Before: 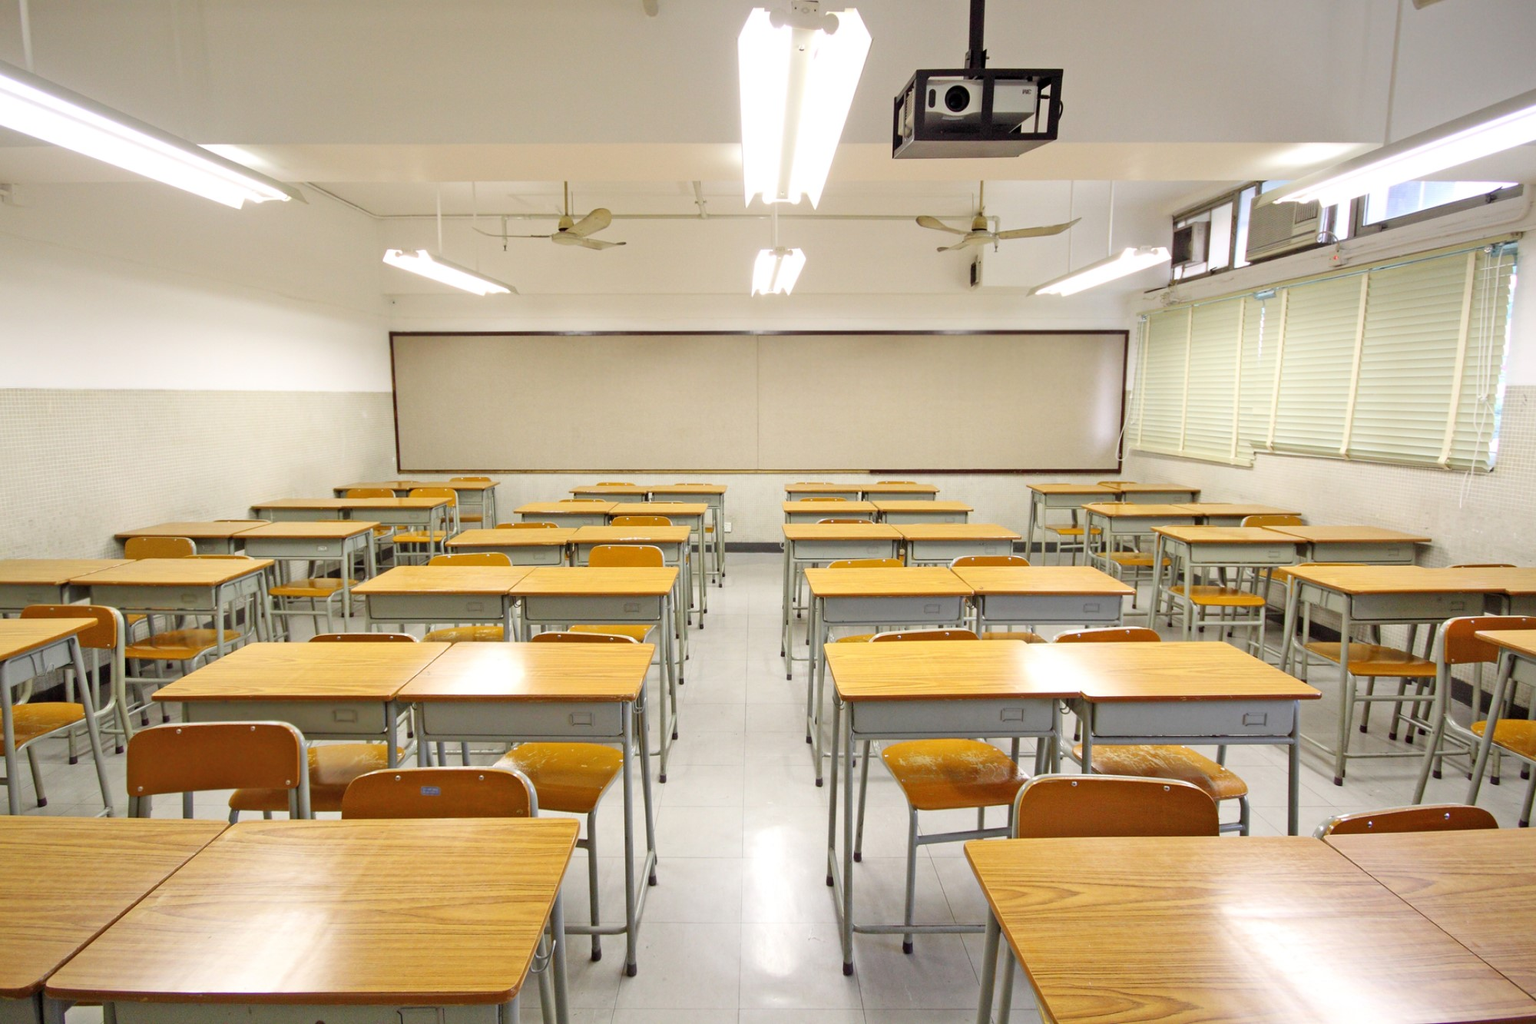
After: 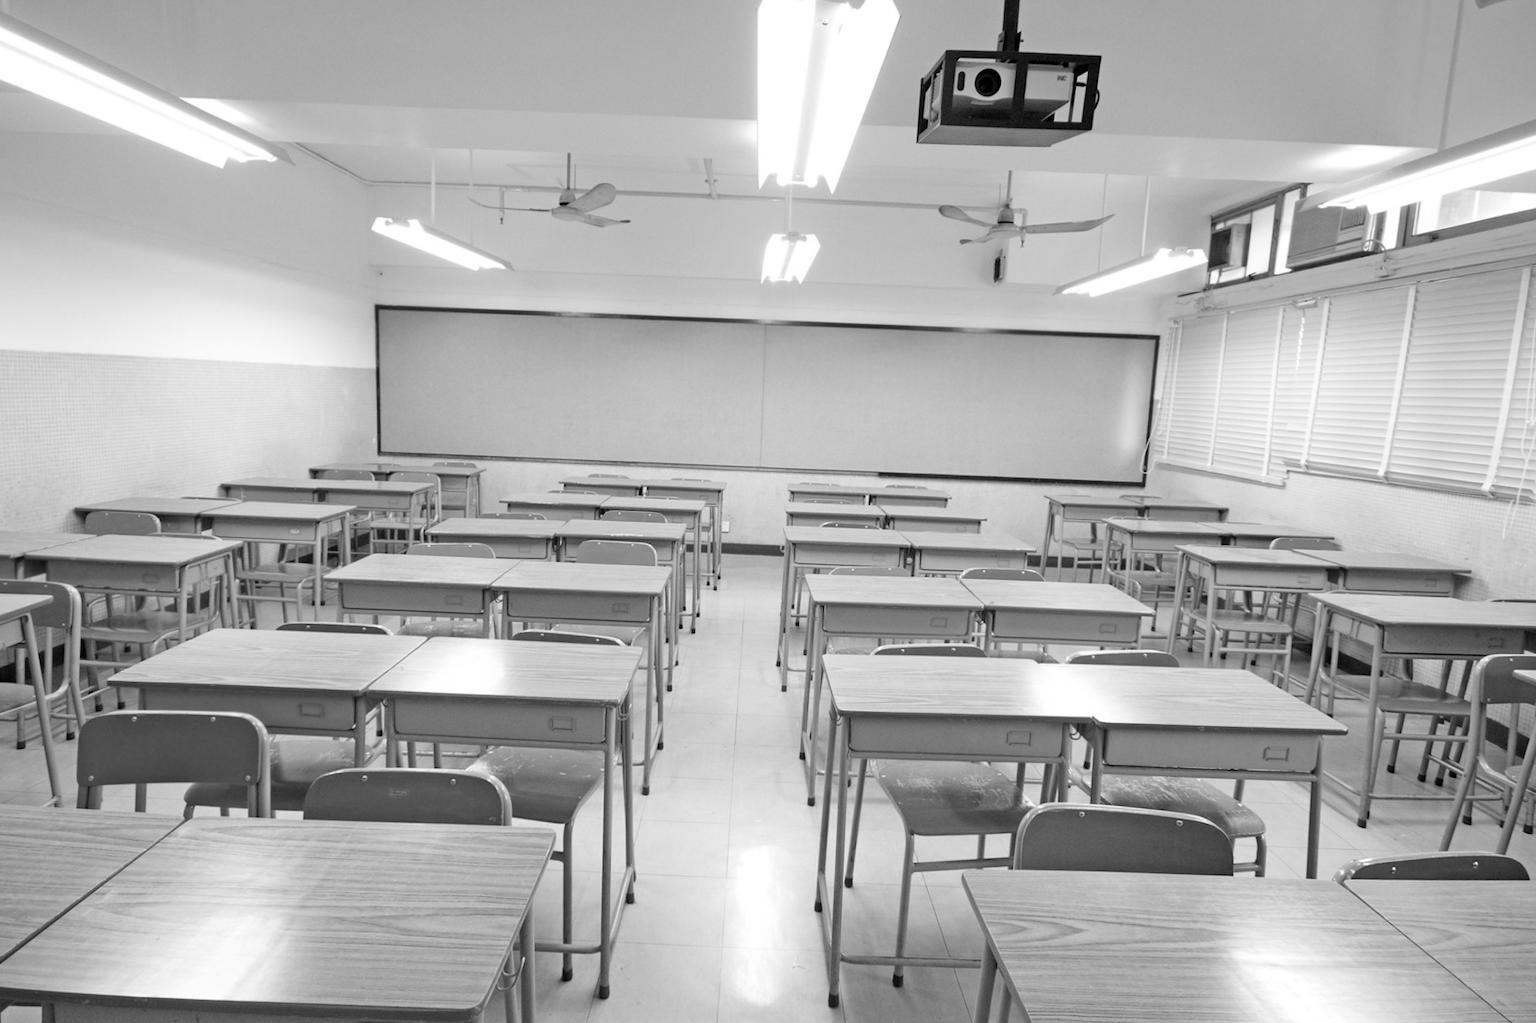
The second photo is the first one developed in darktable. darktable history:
crop and rotate: angle -2.38°
monochrome: on, module defaults
